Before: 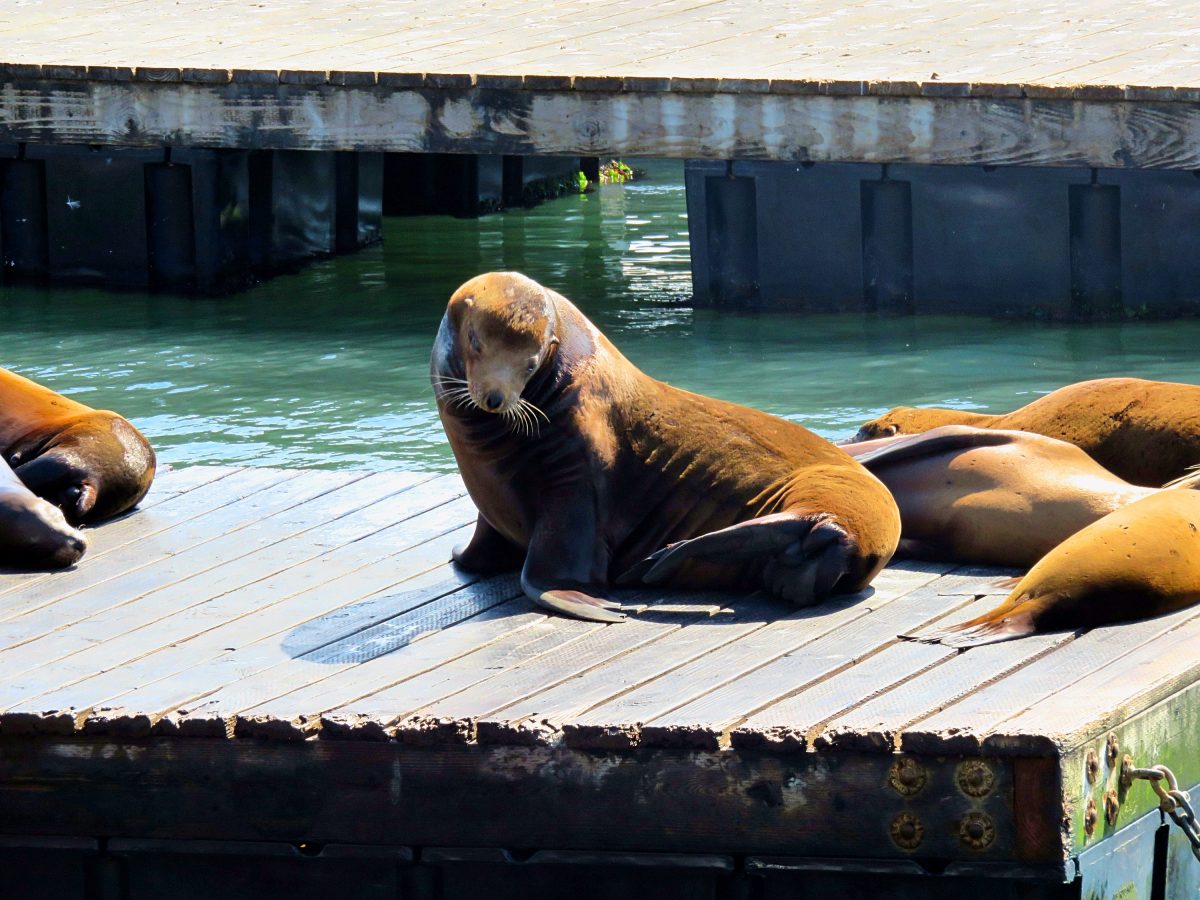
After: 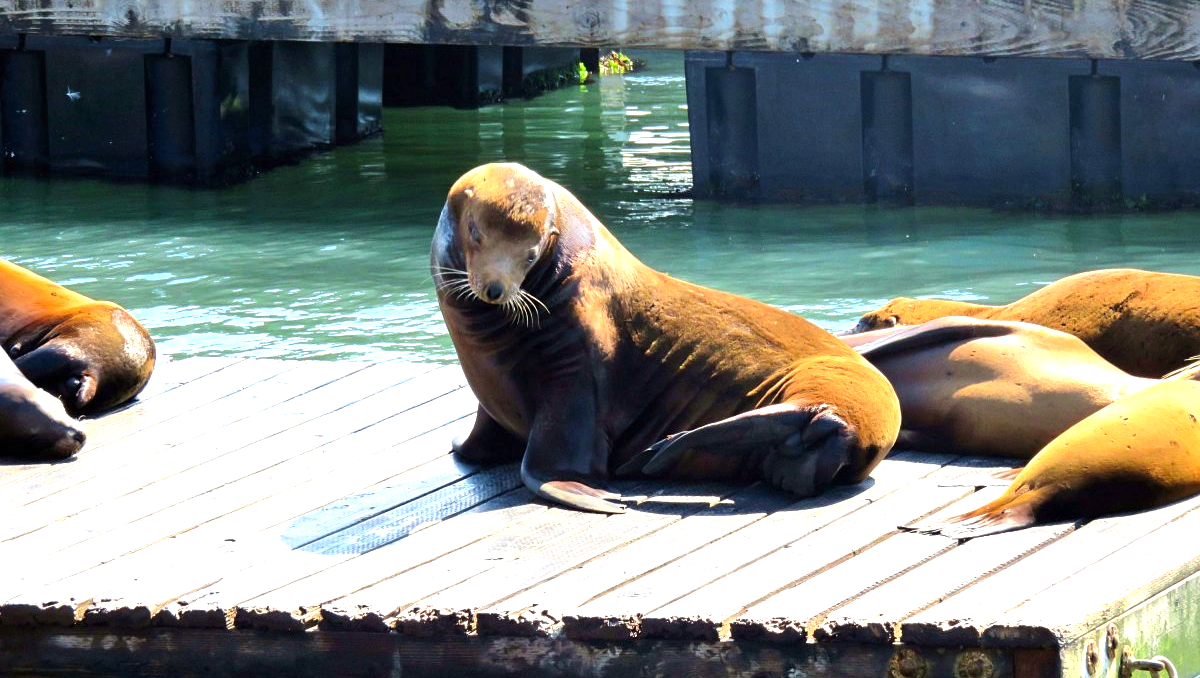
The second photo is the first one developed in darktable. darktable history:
exposure: black level correction 0, exposure 0.691 EV, compensate highlight preservation false
crop and rotate: top 12.16%, bottom 12.457%
